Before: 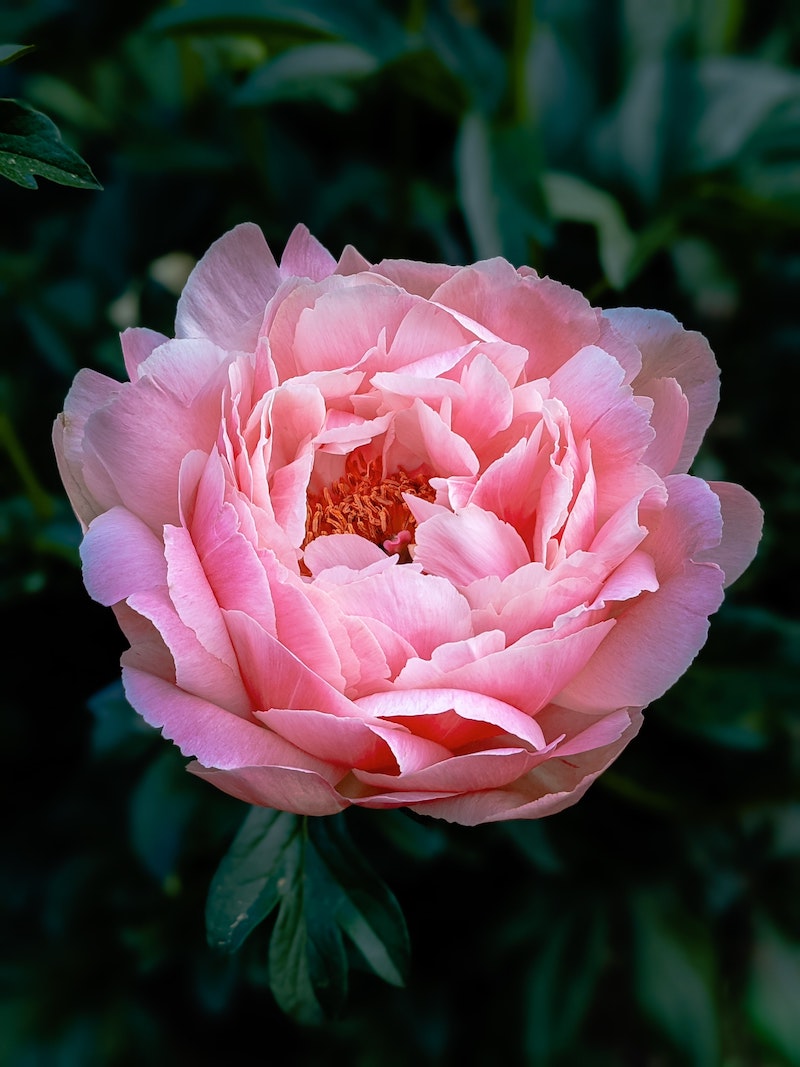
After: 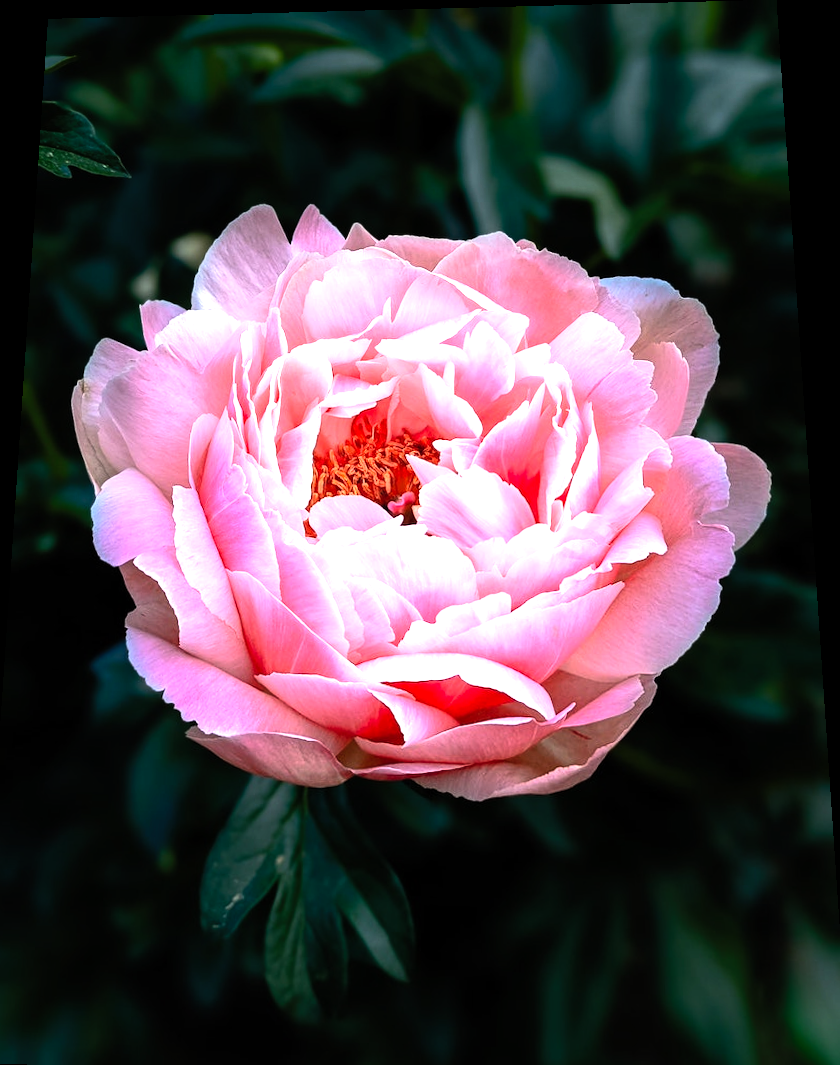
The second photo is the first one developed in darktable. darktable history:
crop and rotate: left 2.536%, right 1.107%, bottom 2.246%
rotate and perspective: rotation 0.128°, lens shift (vertical) -0.181, lens shift (horizontal) -0.044, shear 0.001, automatic cropping off
contrast brightness saturation: contrast 0.07, brightness 0.08, saturation 0.18
tone equalizer: -8 EV -1.08 EV, -7 EV -1.01 EV, -6 EV -0.867 EV, -5 EV -0.578 EV, -3 EV 0.578 EV, -2 EV 0.867 EV, -1 EV 1.01 EV, +0 EV 1.08 EV, edges refinement/feathering 500, mask exposure compensation -1.57 EV, preserve details no
levels: levels [0, 0.476, 0.951]
